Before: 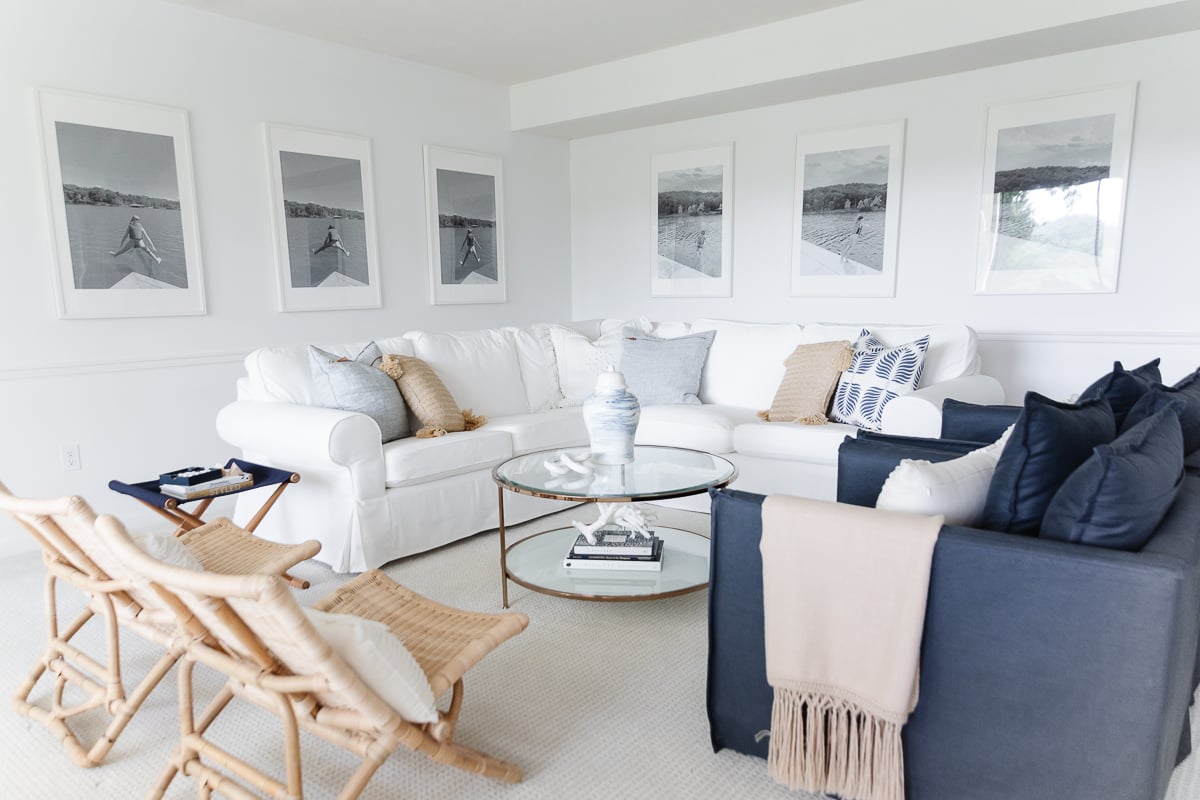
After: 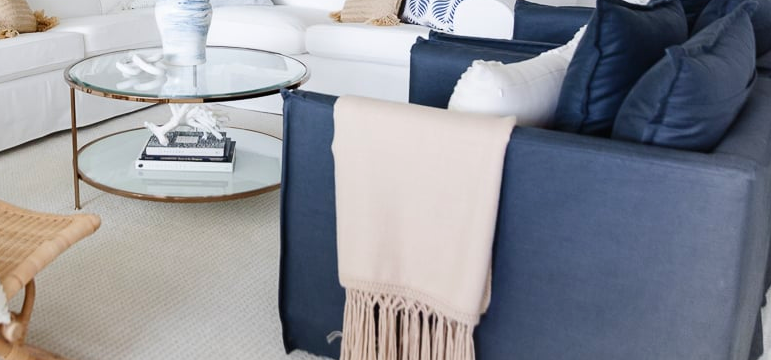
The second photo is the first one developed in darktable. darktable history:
crop and rotate: left 35.688%, top 49.923%, bottom 4.967%
contrast brightness saturation: contrast 0.08, saturation 0.199
